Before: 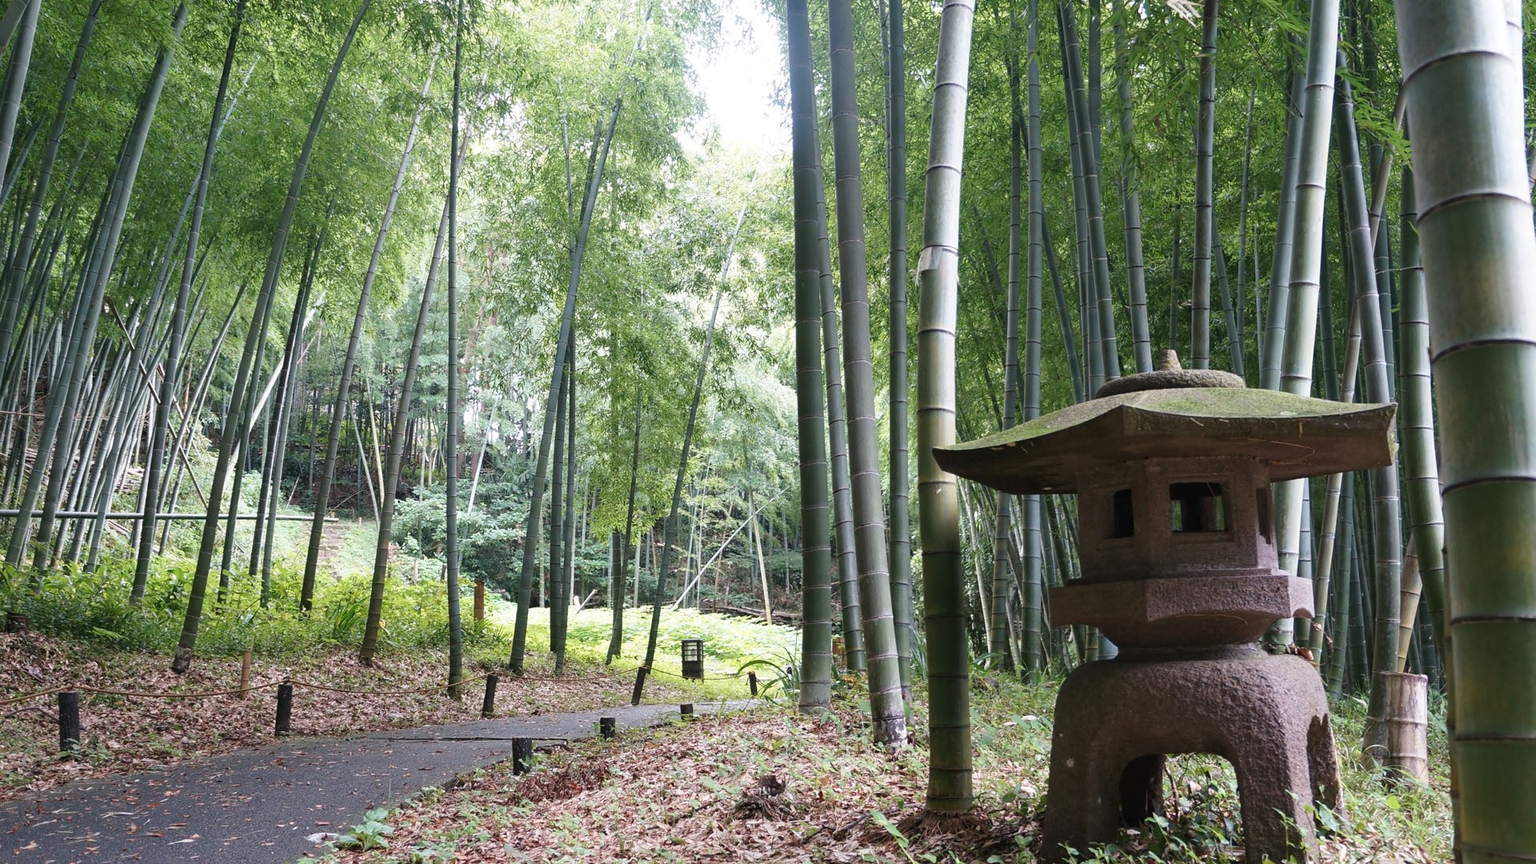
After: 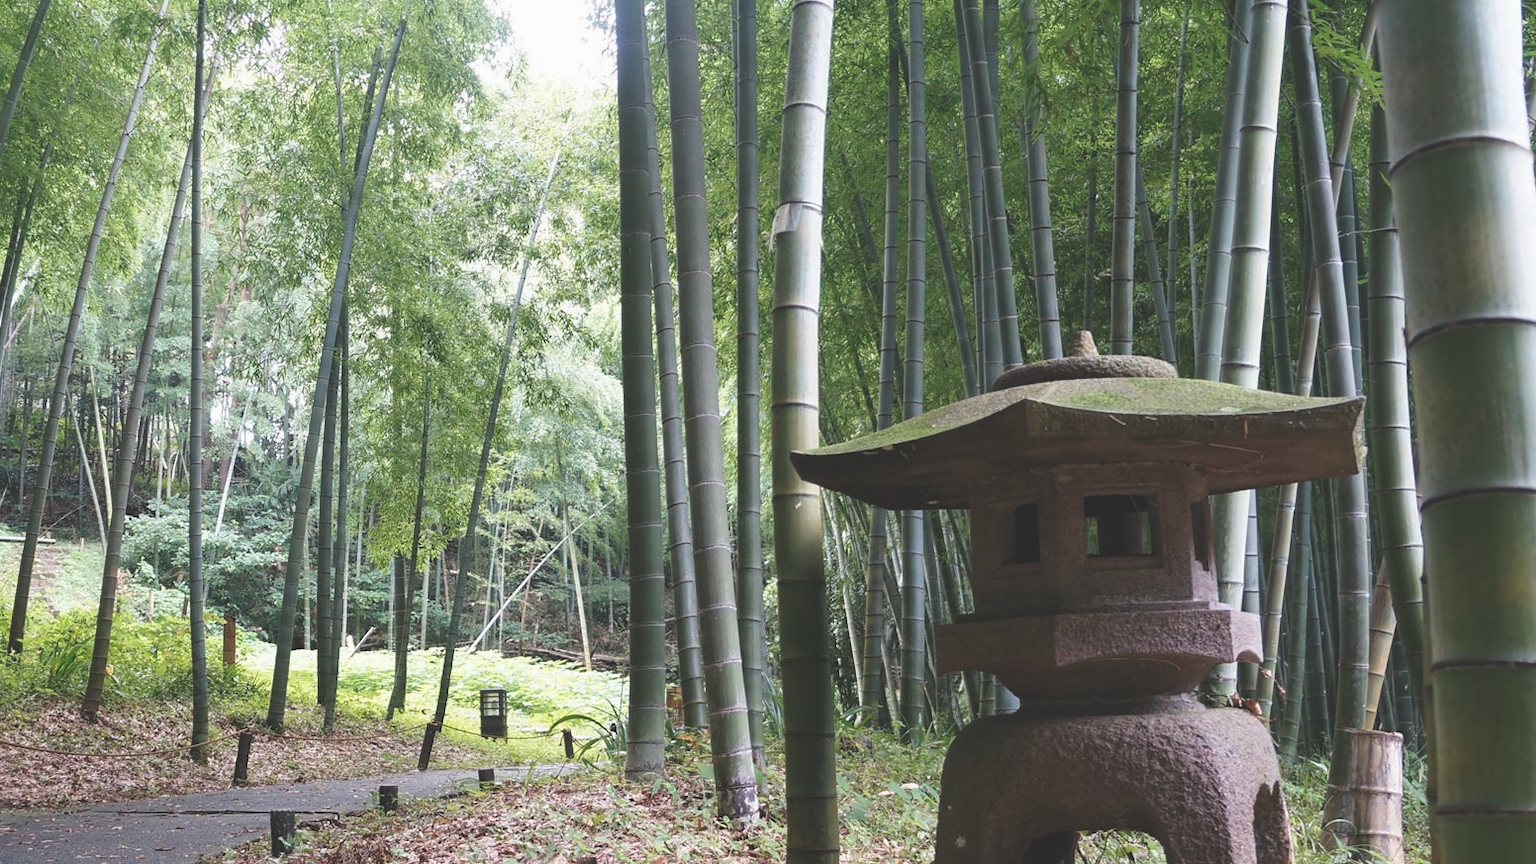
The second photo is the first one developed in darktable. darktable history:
crop: left 19.159%, top 9.58%, bottom 9.58%
exposure: black level correction -0.023, exposure -0.039 EV, compensate highlight preservation false
